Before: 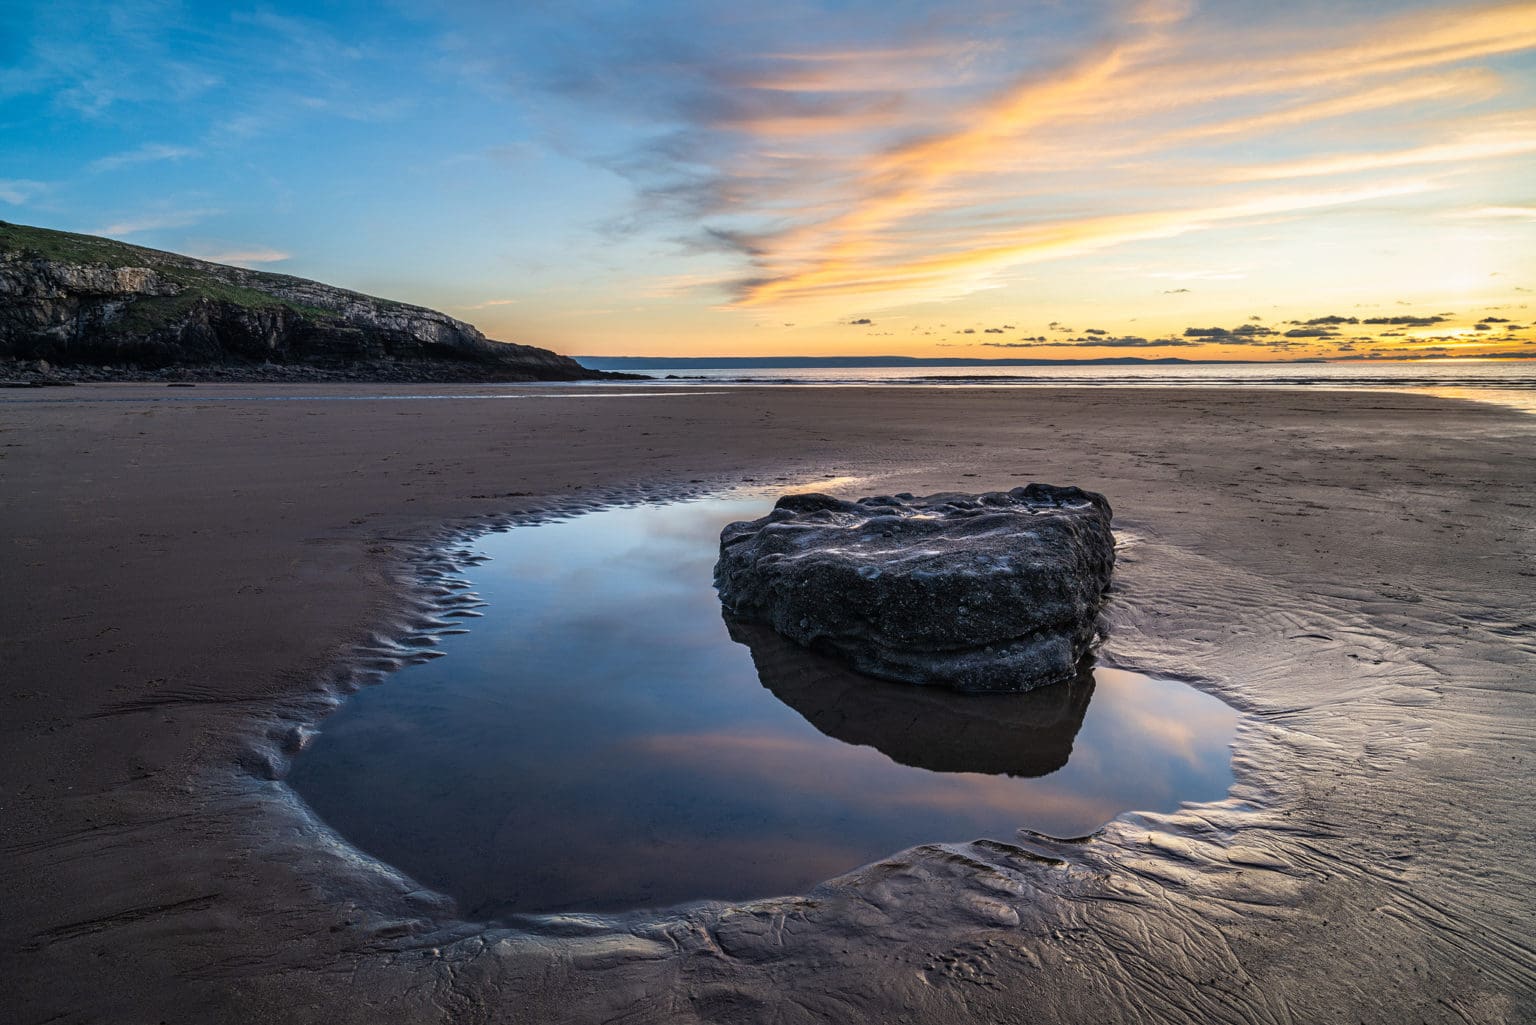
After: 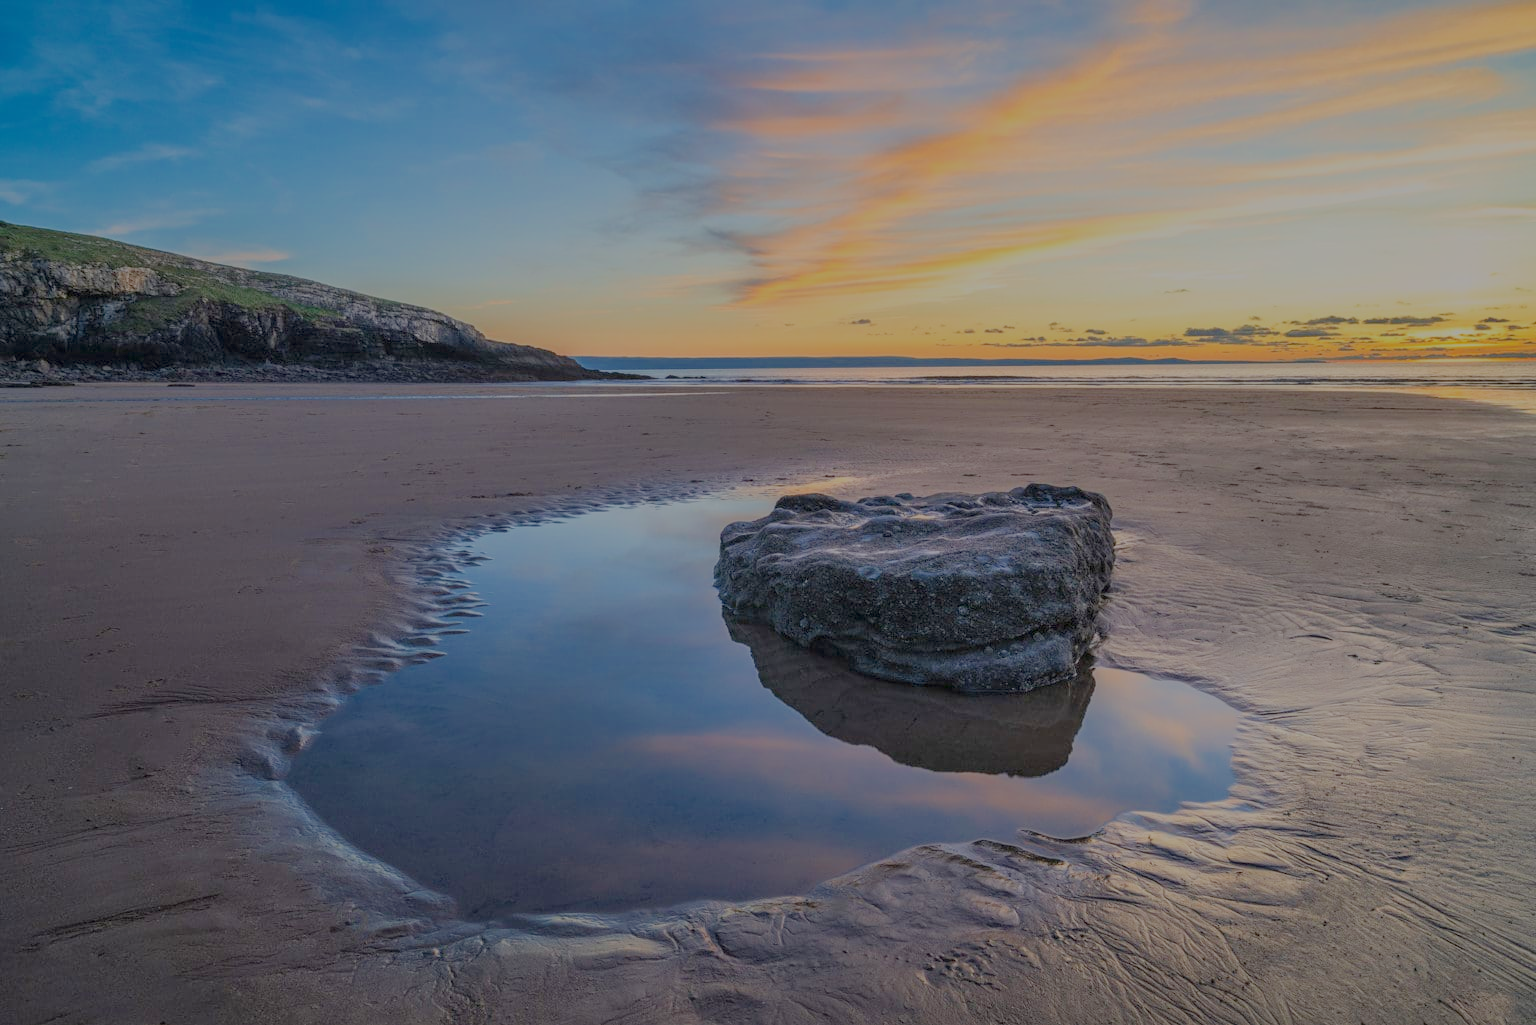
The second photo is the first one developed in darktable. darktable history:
white balance: emerald 1
filmic rgb: black relative exposure -14 EV, white relative exposure 8 EV, threshold 3 EV, hardness 3.74, latitude 50%, contrast 0.5, color science v5 (2021), contrast in shadows safe, contrast in highlights safe, enable highlight reconstruction true
